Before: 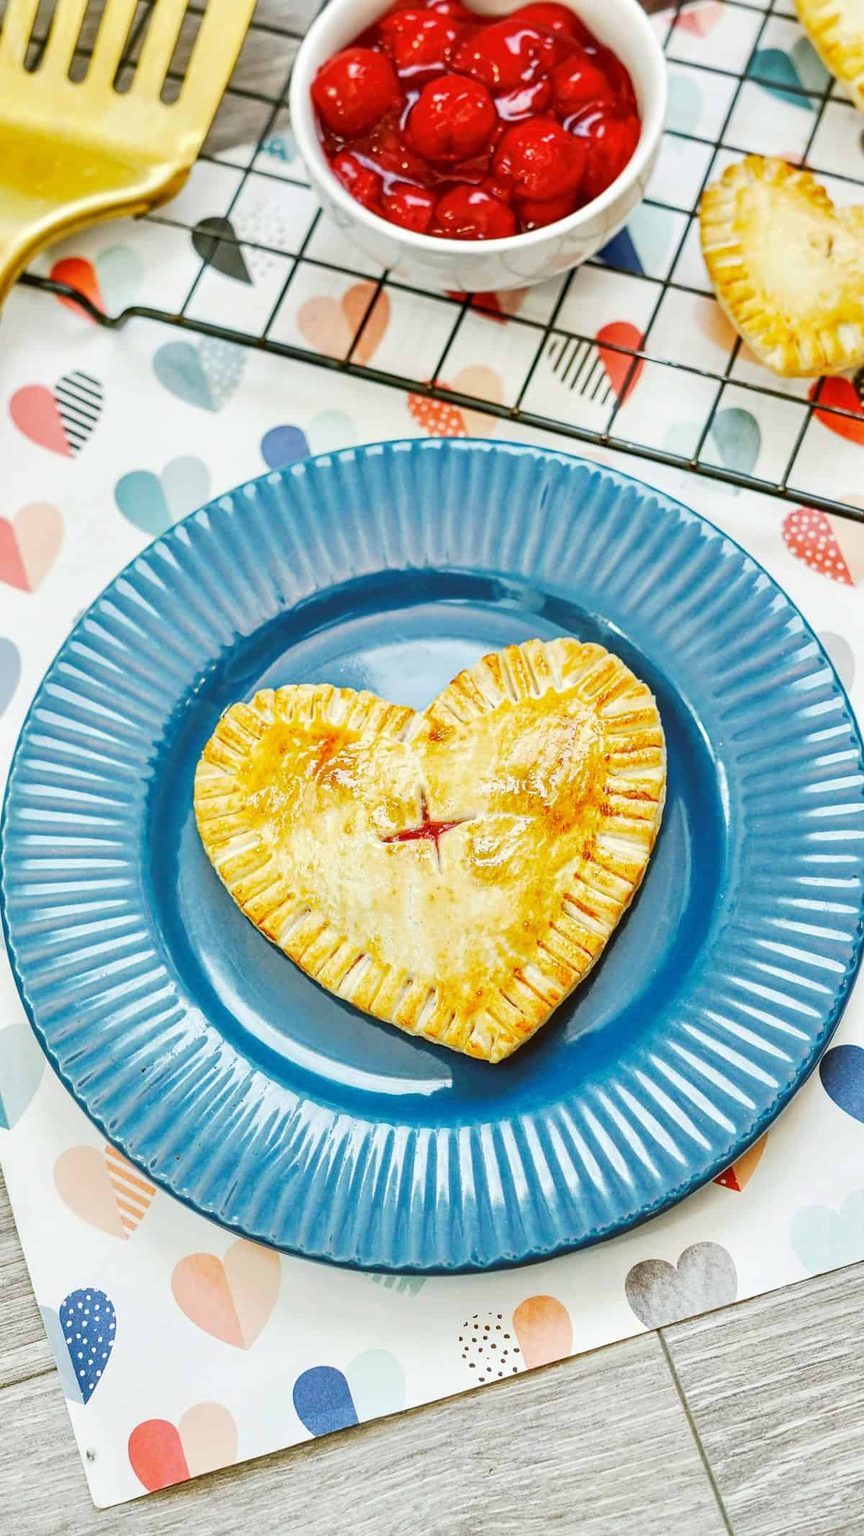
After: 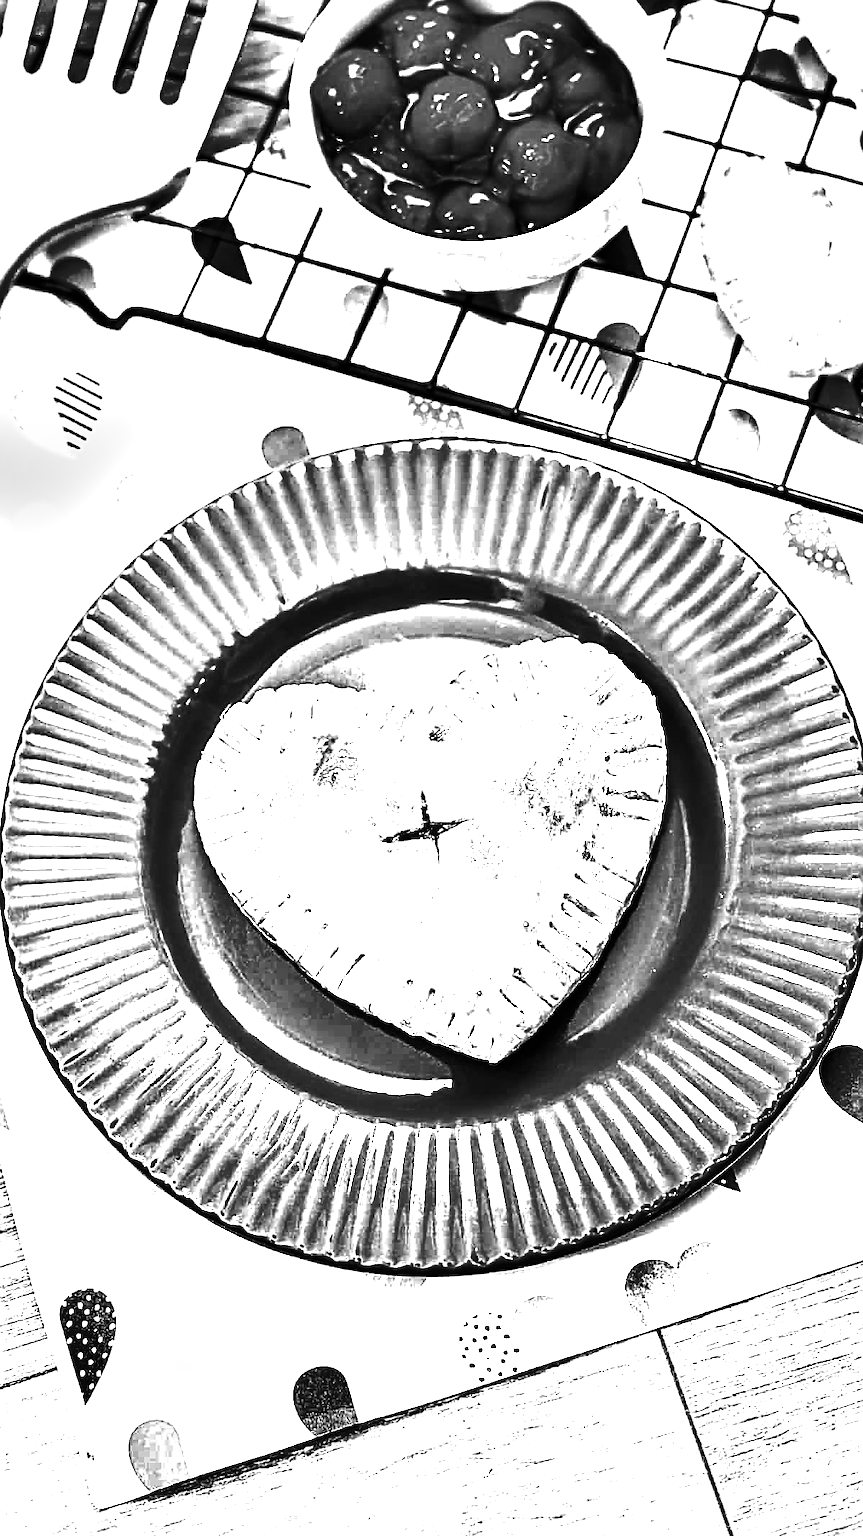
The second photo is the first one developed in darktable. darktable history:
sharpen: on, module defaults
shadows and highlights: shadows 37.27, highlights -28.18, soften with gaussian
contrast brightness saturation: contrast 0.02, brightness -1, saturation -1
exposure: black level correction 0, exposure 1.45 EV, compensate exposure bias true, compensate highlight preservation false
